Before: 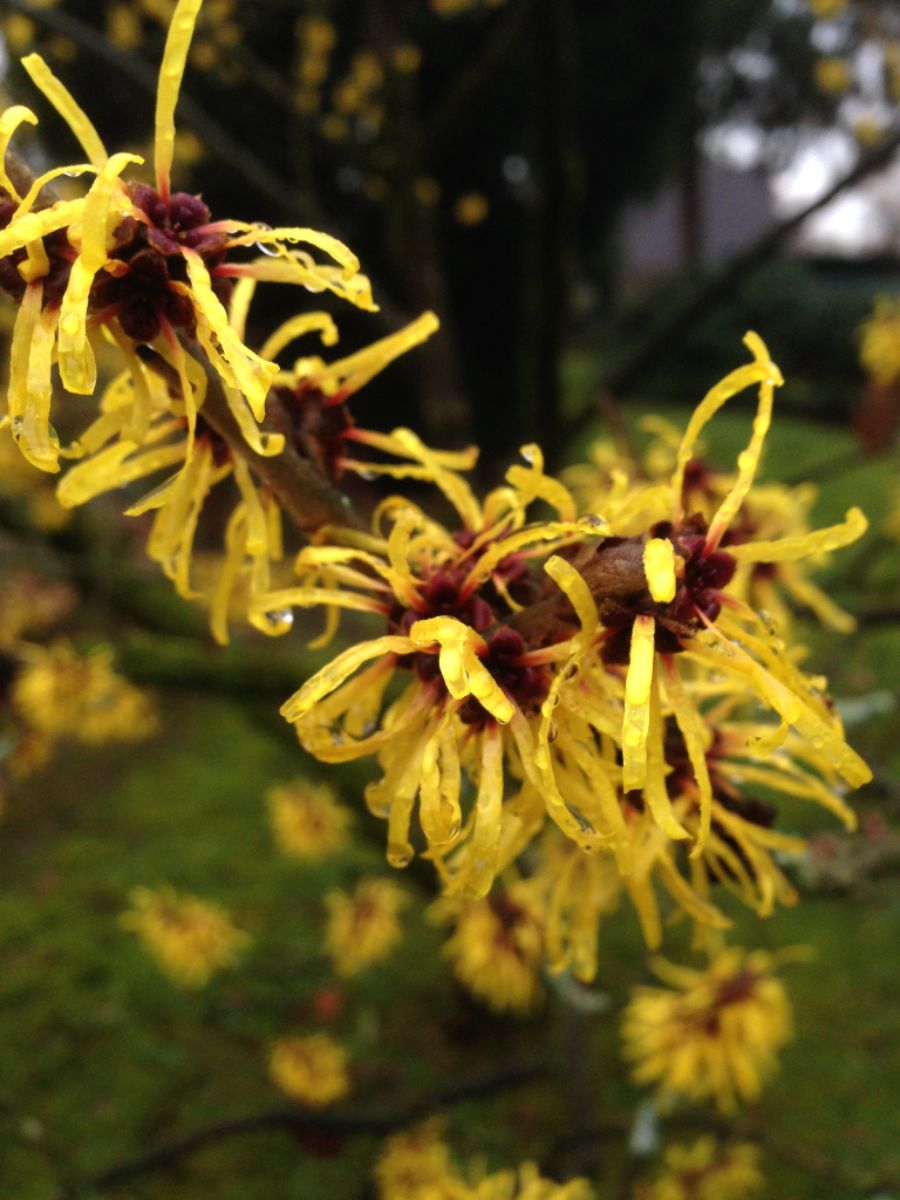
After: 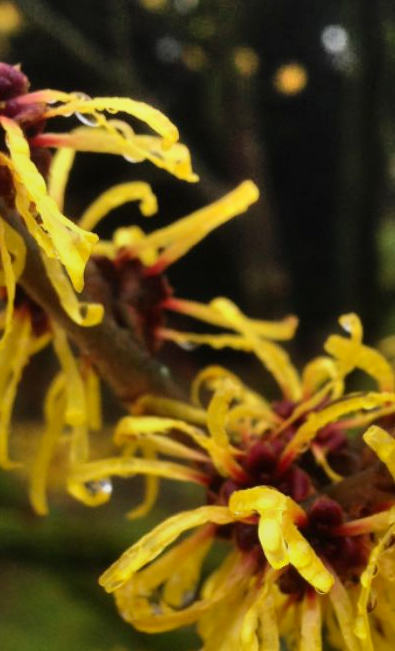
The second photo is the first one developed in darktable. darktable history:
crop: left 20.198%, top 10.857%, right 35.856%, bottom 34.838%
shadows and highlights: shadows 81.38, white point adjustment -9.1, highlights -61.18, soften with gaussian
